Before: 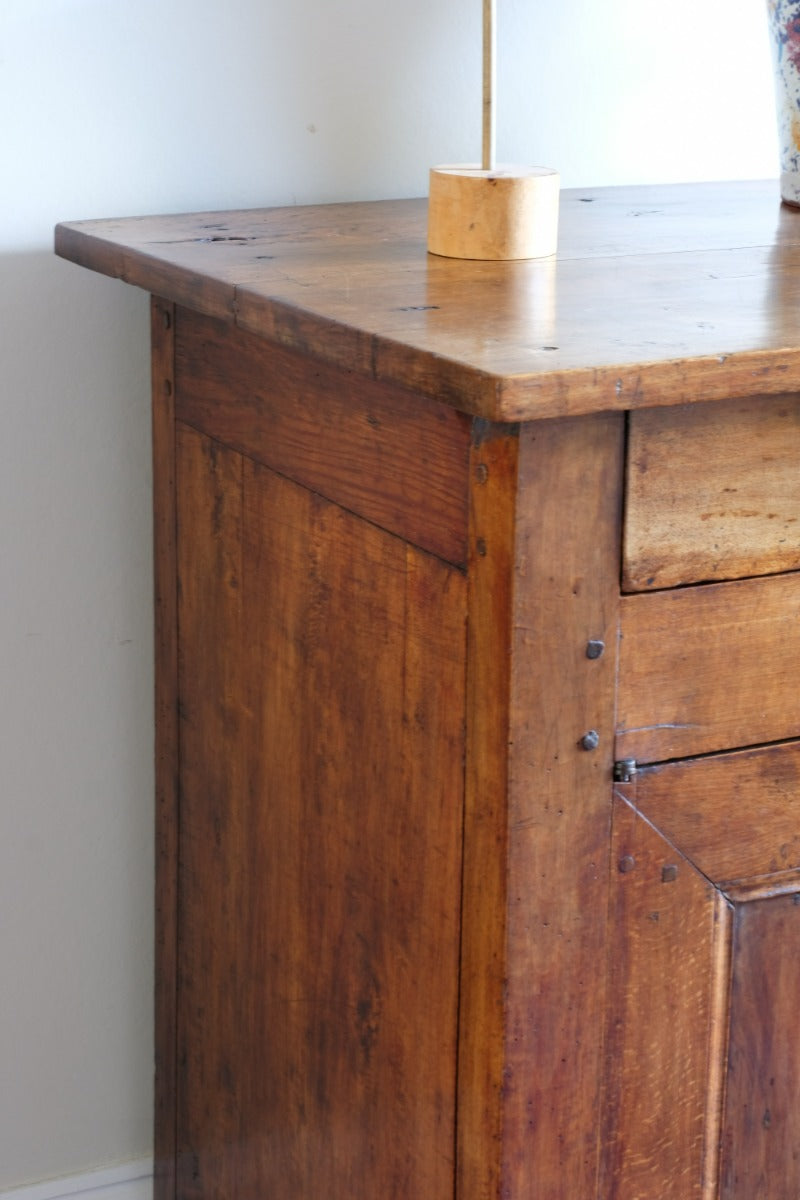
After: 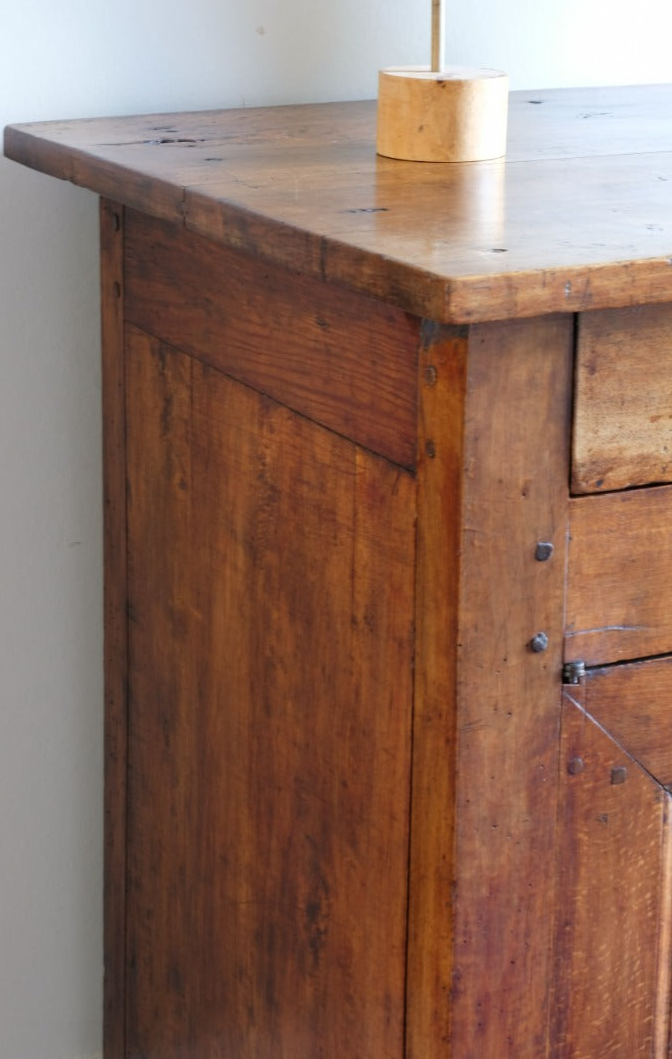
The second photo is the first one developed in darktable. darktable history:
crop: left 6.446%, top 8.188%, right 9.538%, bottom 3.548%
white balance: emerald 1
